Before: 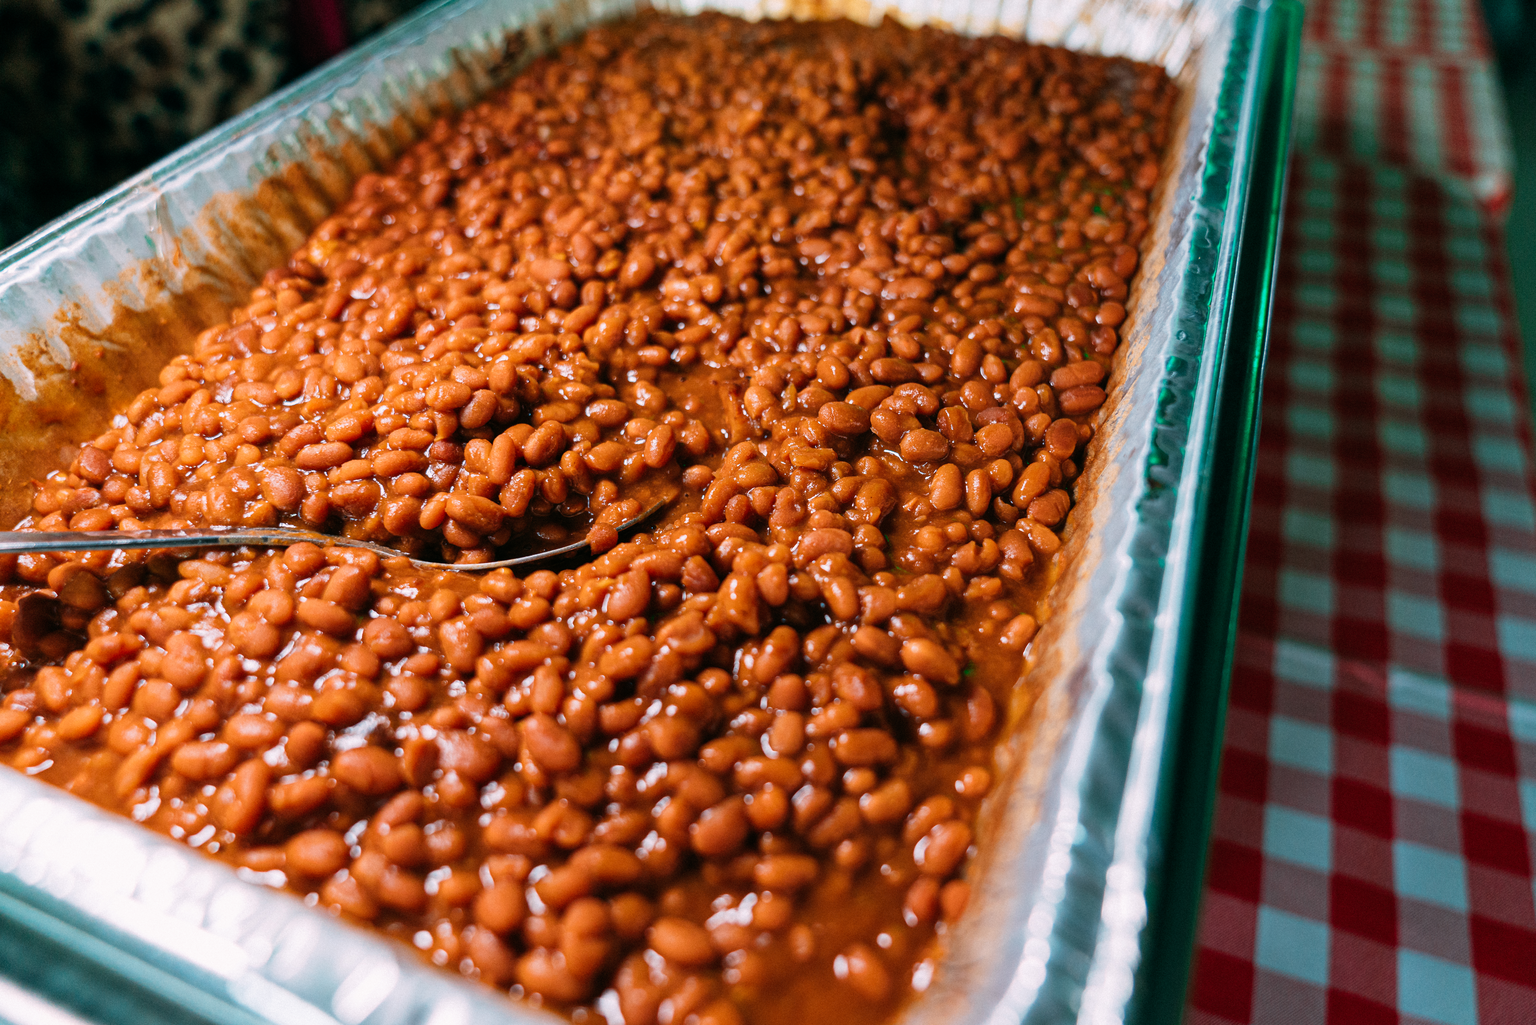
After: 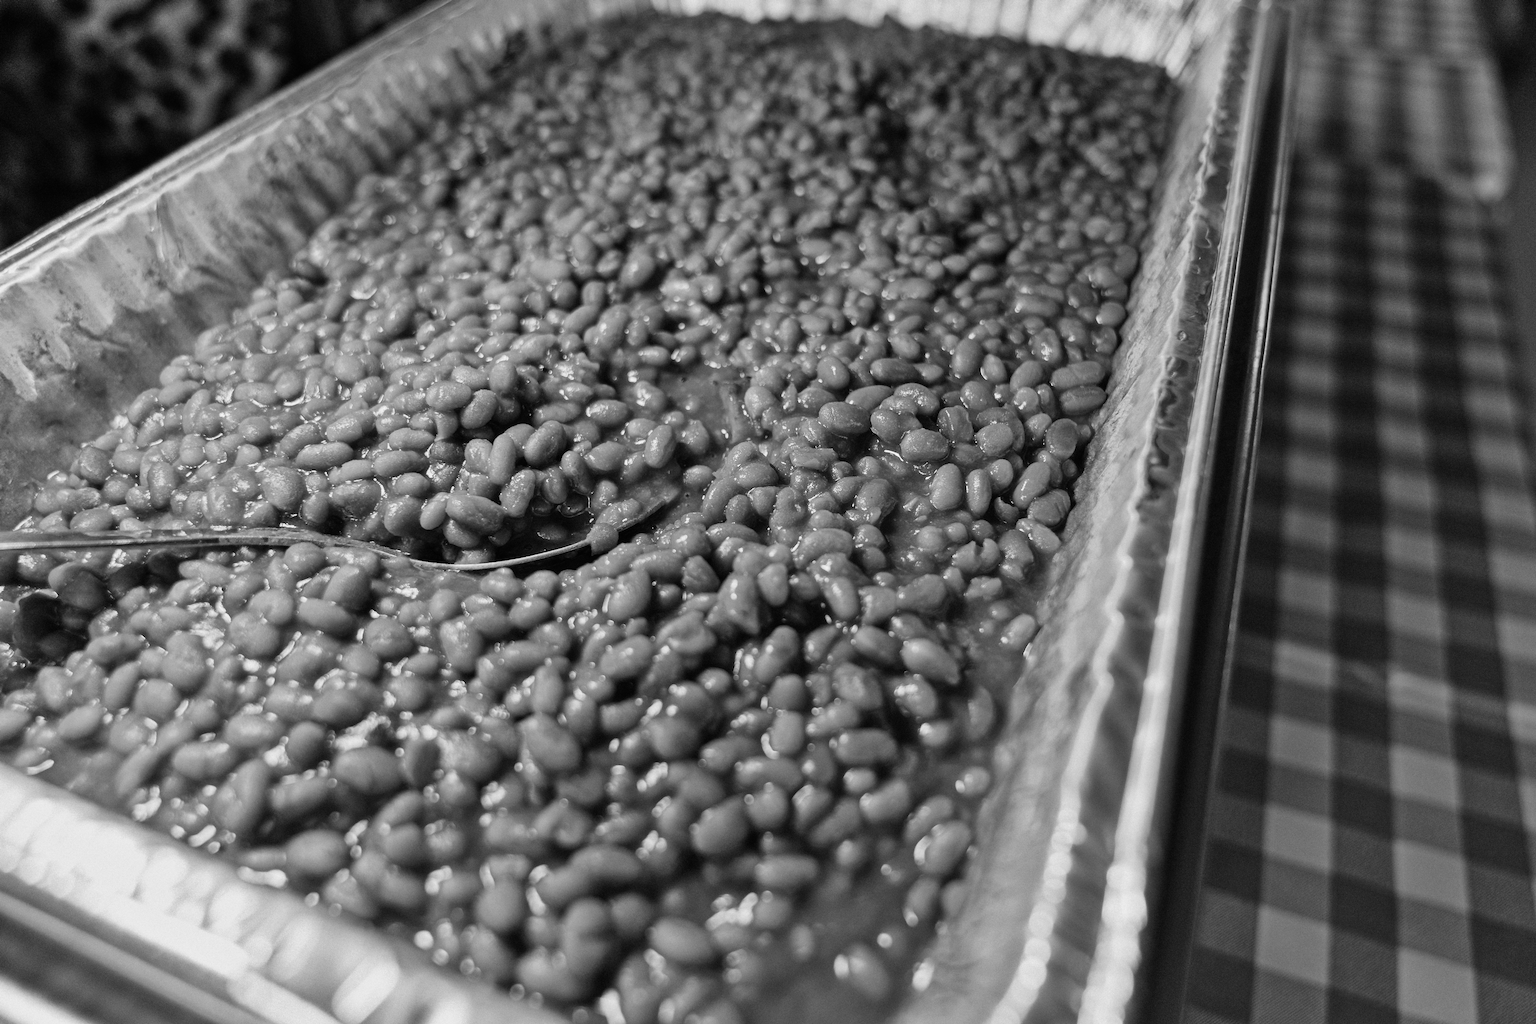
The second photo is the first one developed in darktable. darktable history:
shadows and highlights: shadows 43.71, white point adjustment -1.46, soften with gaussian
monochrome: a 32, b 64, size 2.3
